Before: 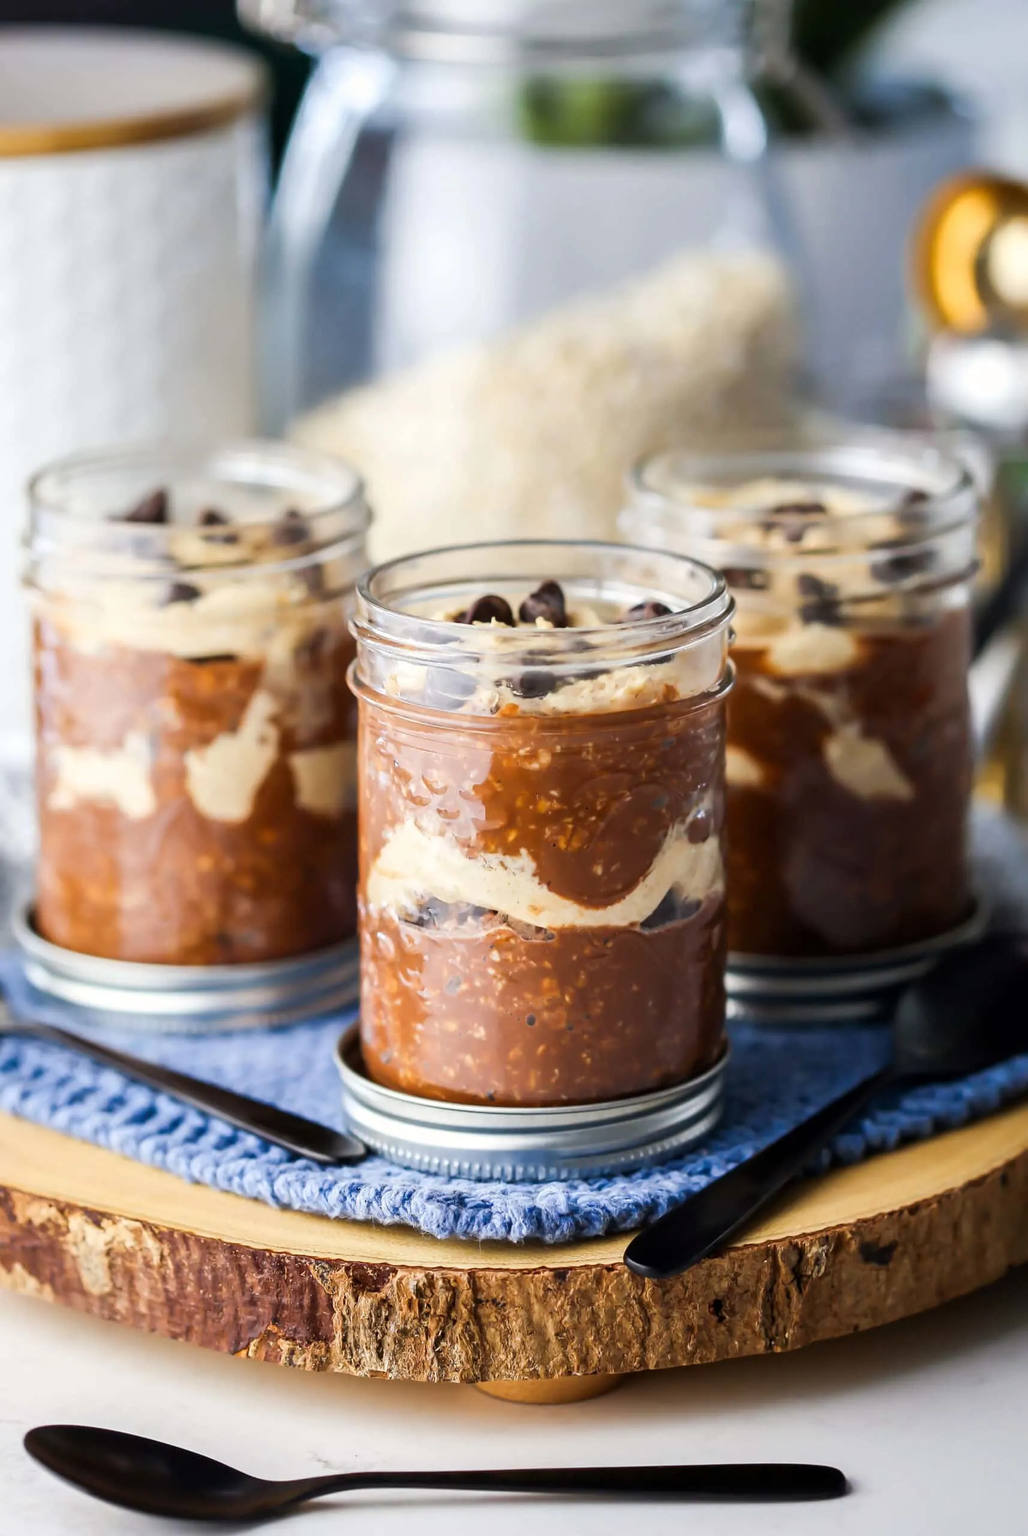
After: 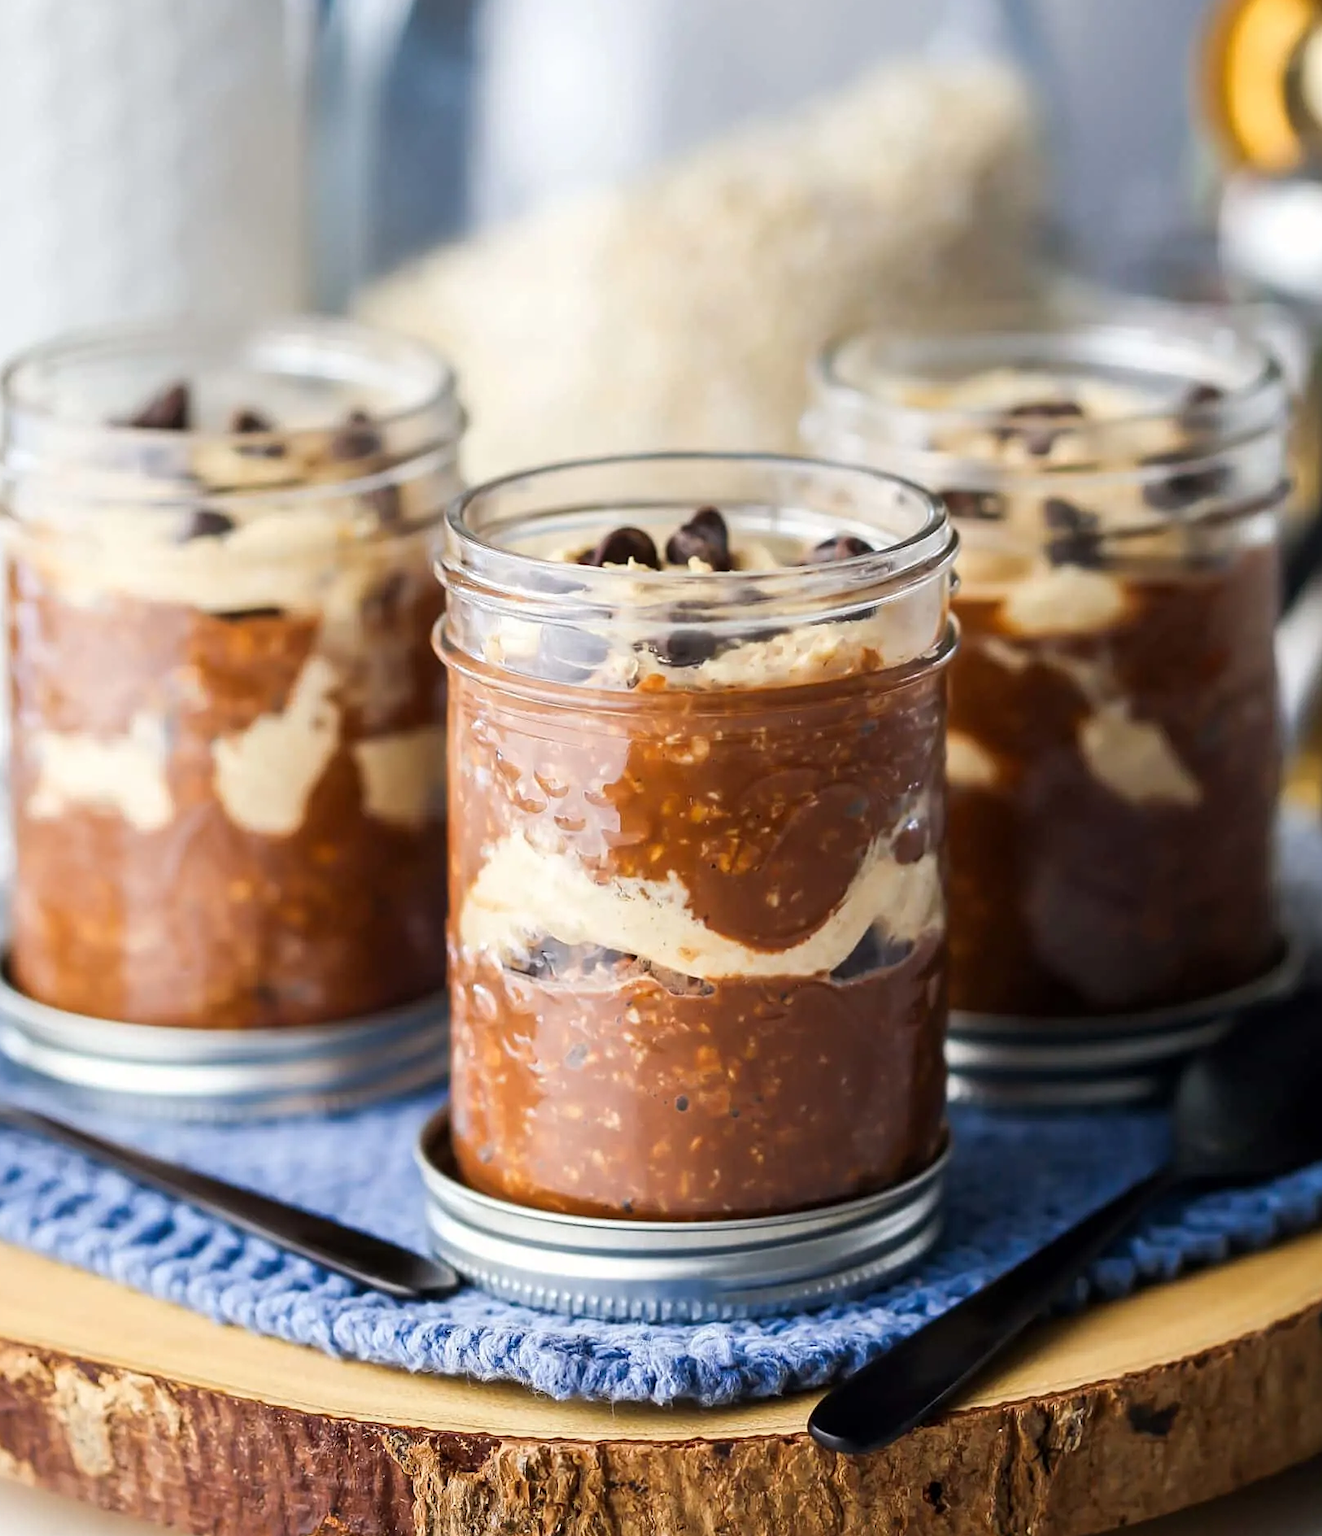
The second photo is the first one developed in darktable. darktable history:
crop and rotate: left 2.765%, top 13.45%, right 2.347%, bottom 12.761%
sharpen: radius 1.271, amount 0.289, threshold 0.065
